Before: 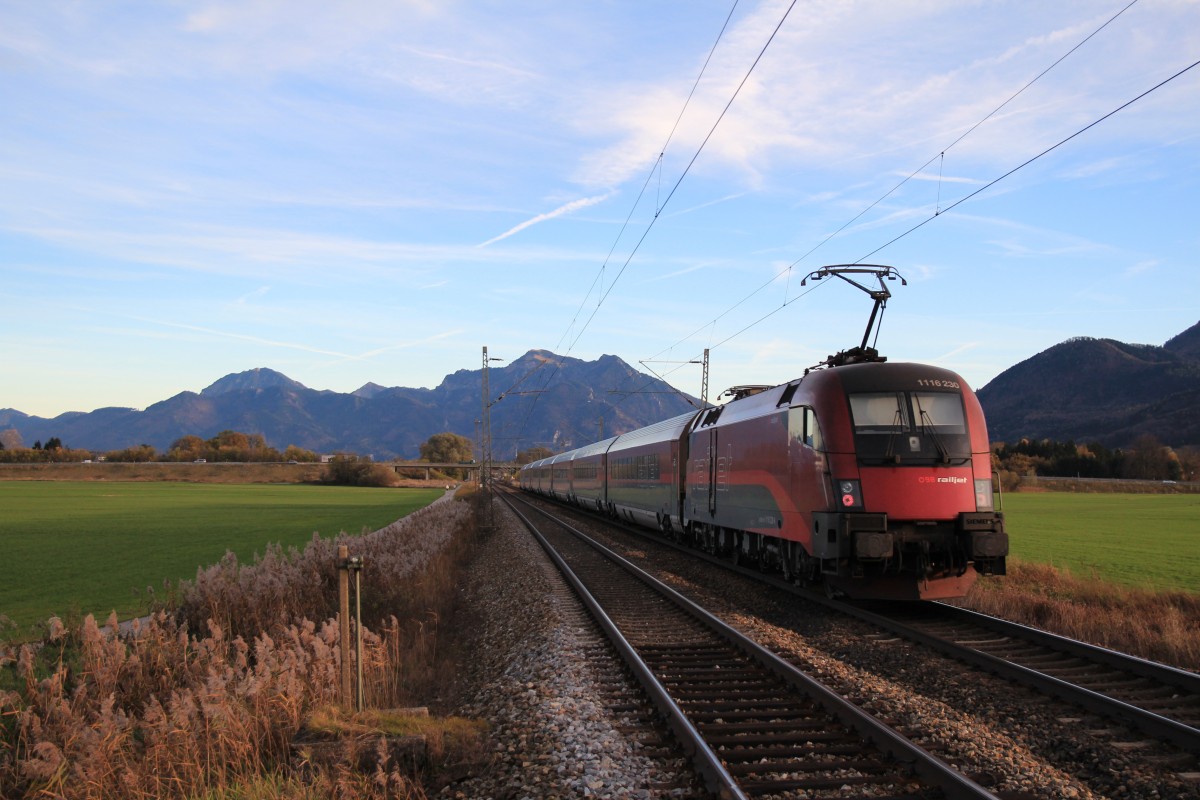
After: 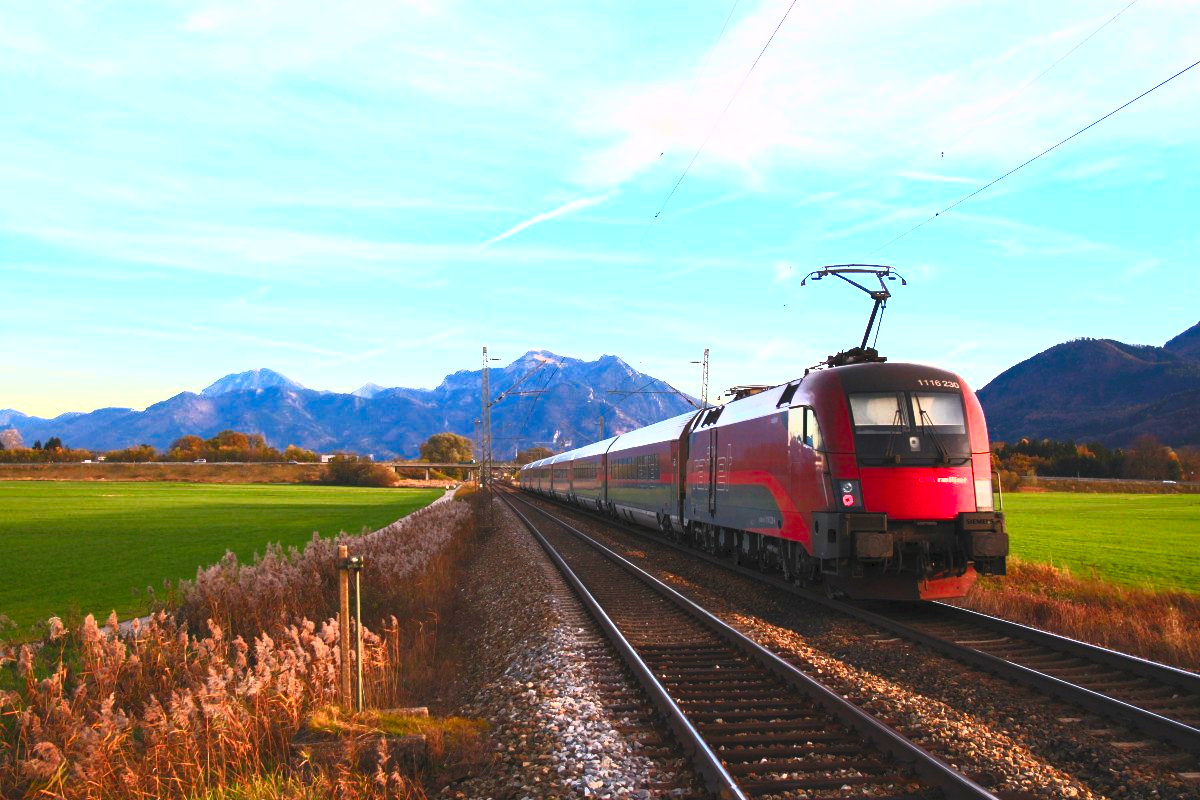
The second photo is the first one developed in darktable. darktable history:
contrast brightness saturation: contrast 0.996, brightness 0.995, saturation 0.999
exposure: exposure -0.015 EV, compensate exposure bias true, compensate highlight preservation false
